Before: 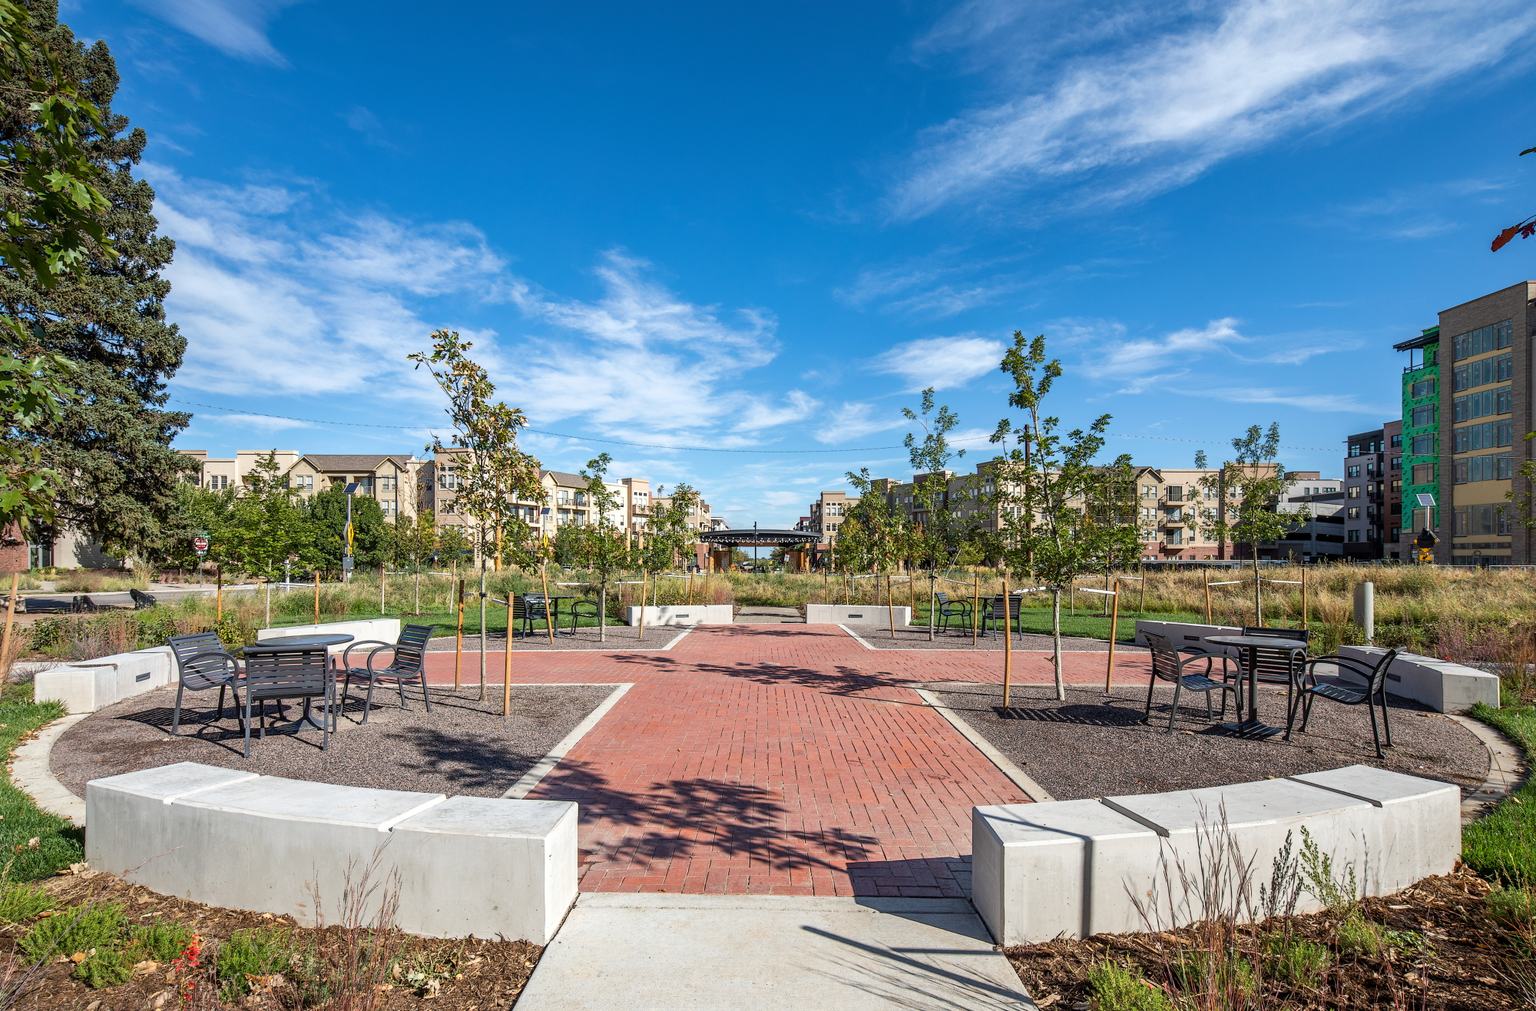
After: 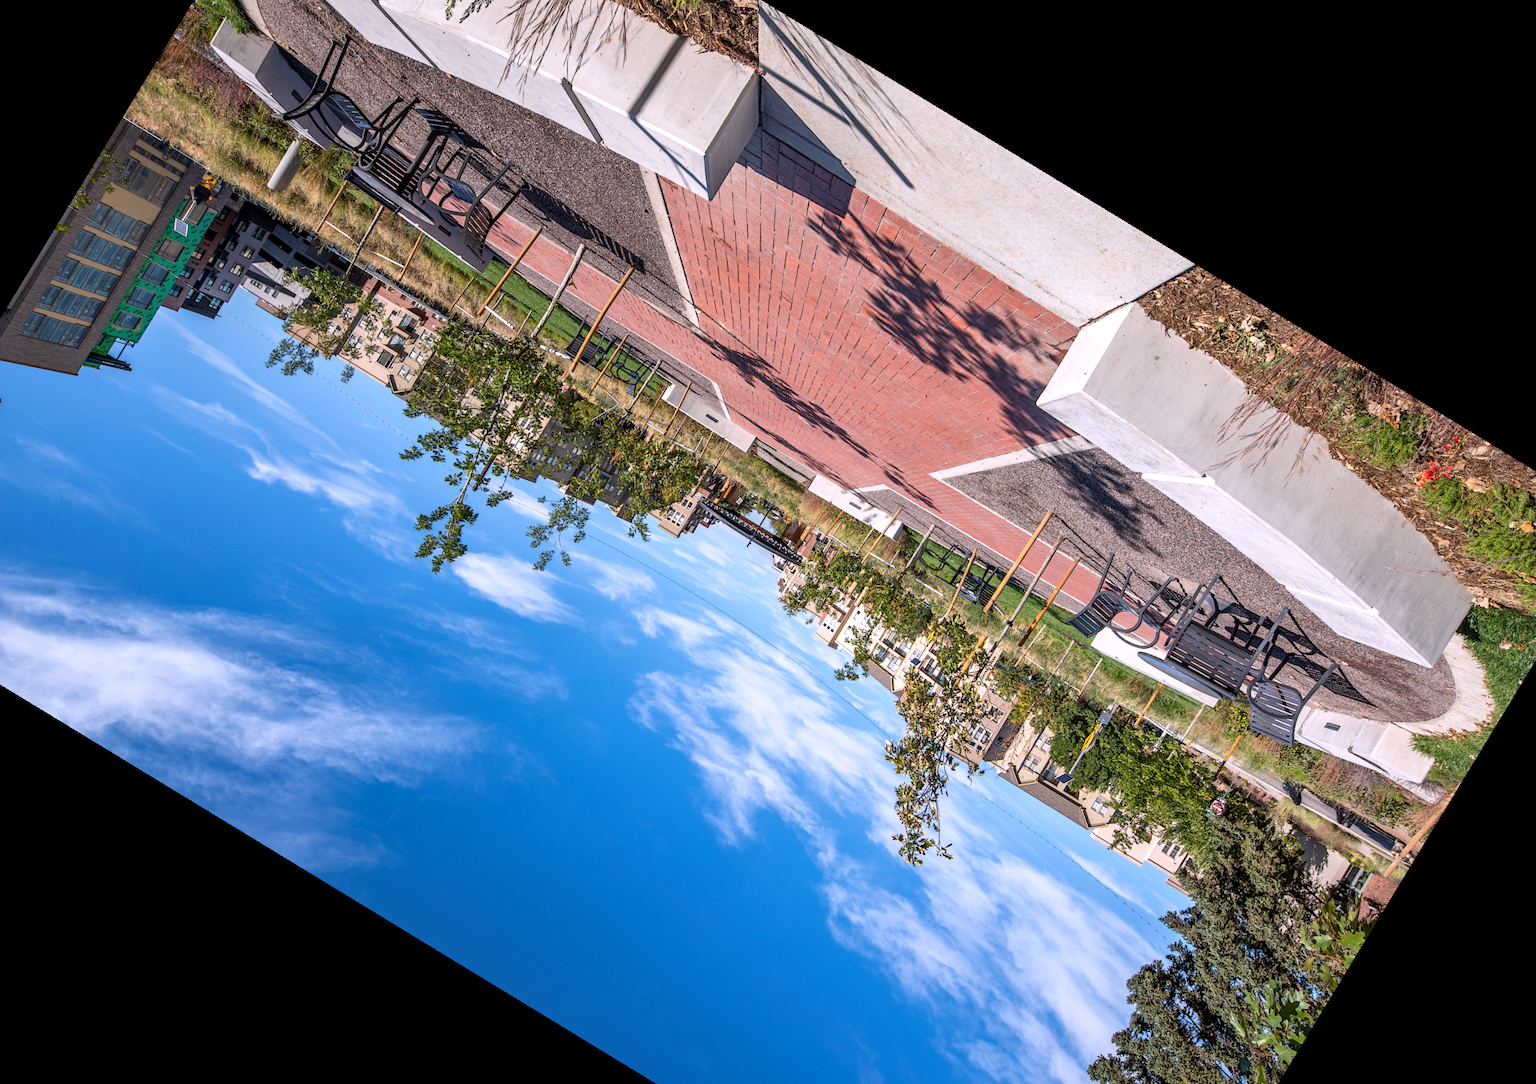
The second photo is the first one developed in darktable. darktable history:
local contrast: mode bilateral grid, contrast 20, coarseness 50, detail 120%, midtone range 0.2
crop and rotate: angle 148.68°, left 9.111%, top 15.603%, right 4.588%, bottom 17.041%
white balance: red 1.05, blue 1.072
